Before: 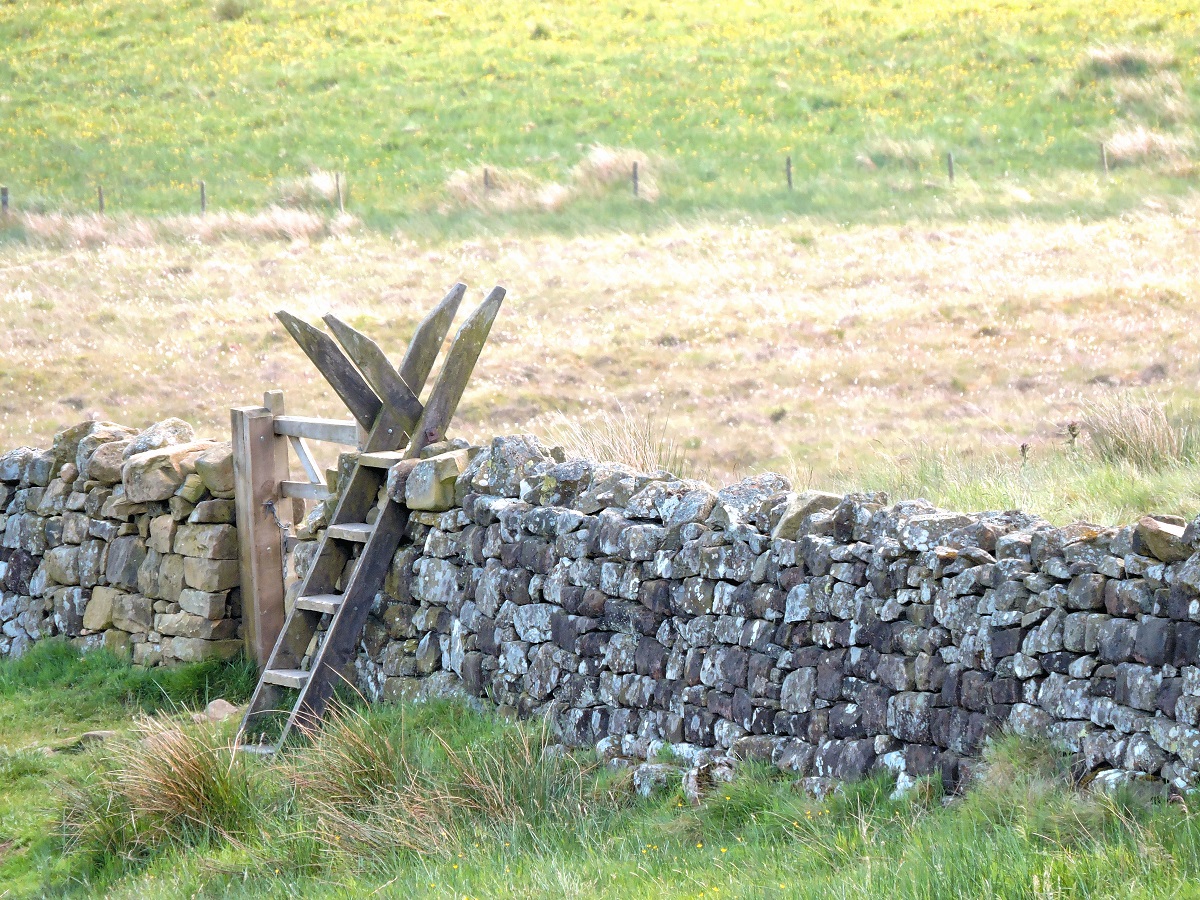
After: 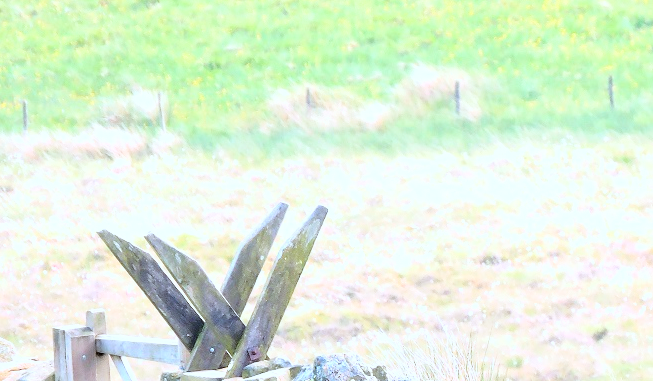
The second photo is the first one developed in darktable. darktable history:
color balance rgb: perceptual saturation grading › global saturation 9.542%
color calibration: x 0.37, y 0.382, temperature 4319.03 K
crop: left 14.863%, top 9.076%, right 30.683%, bottom 48.589%
base curve: curves: ch0 [(0, 0) (0.028, 0.03) (0.121, 0.232) (0.46, 0.748) (0.859, 0.968) (1, 1)]
